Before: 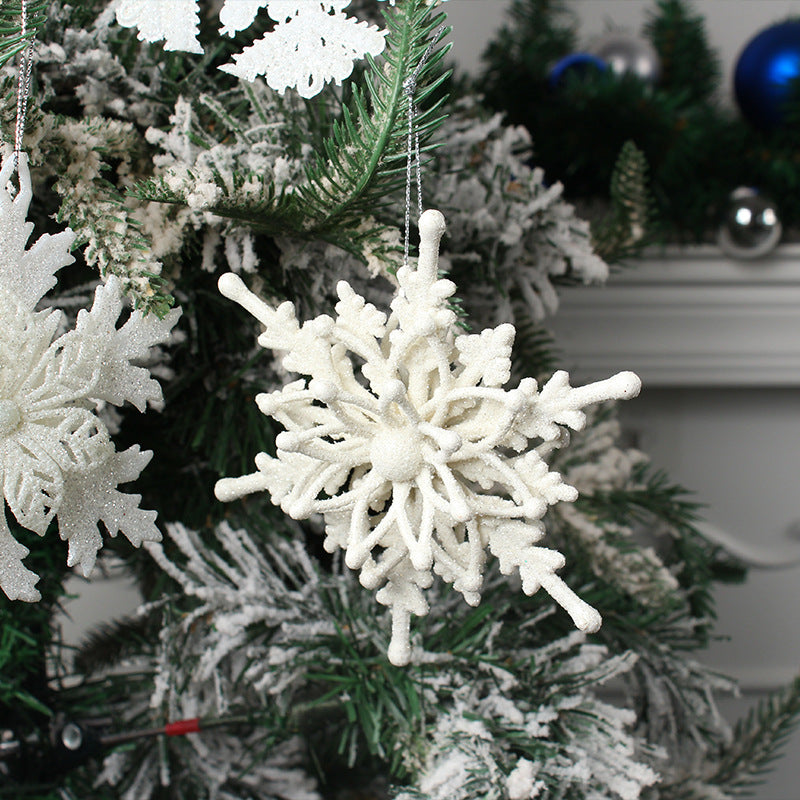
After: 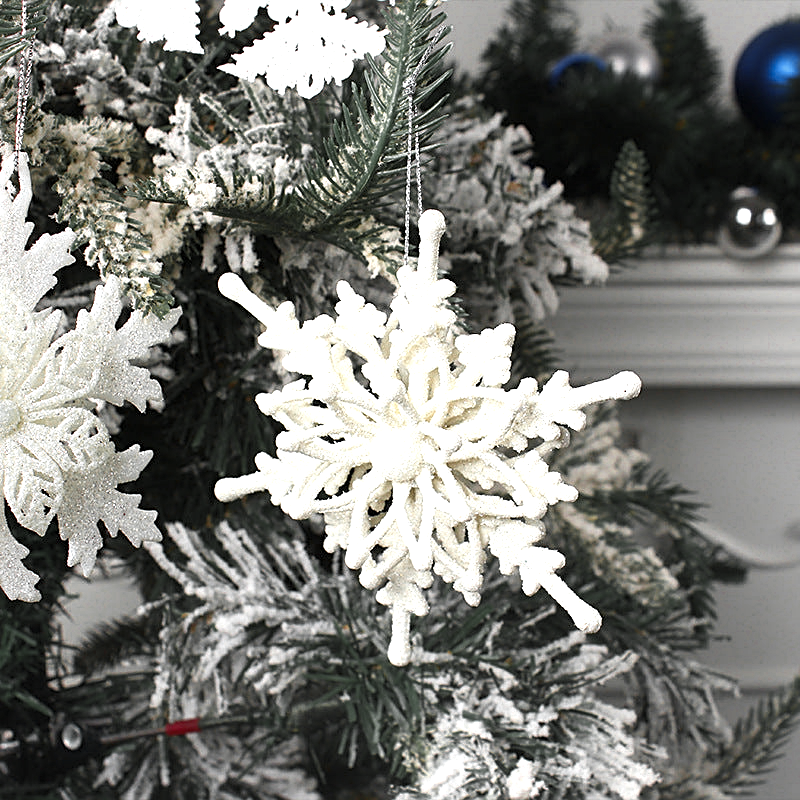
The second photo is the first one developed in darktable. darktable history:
sharpen: on, module defaults
color zones: curves: ch0 [(0.035, 0.242) (0.25, 0.5) (0.384, 0.214) (0.488, 0.255) (0.75, 0.5)]; ch1 [(0.063, 0.379) (0.25, 0.5) (0.354, 0.201) (0.489, 0.085) (0.729, 0.271)]; ch2 [(0.25, 0.5) (0.38, 0.517) (0.442, 0.51) (0.735, 0.456)]
exposure: exposure 0.636 EV, compensate highlight preservation false
